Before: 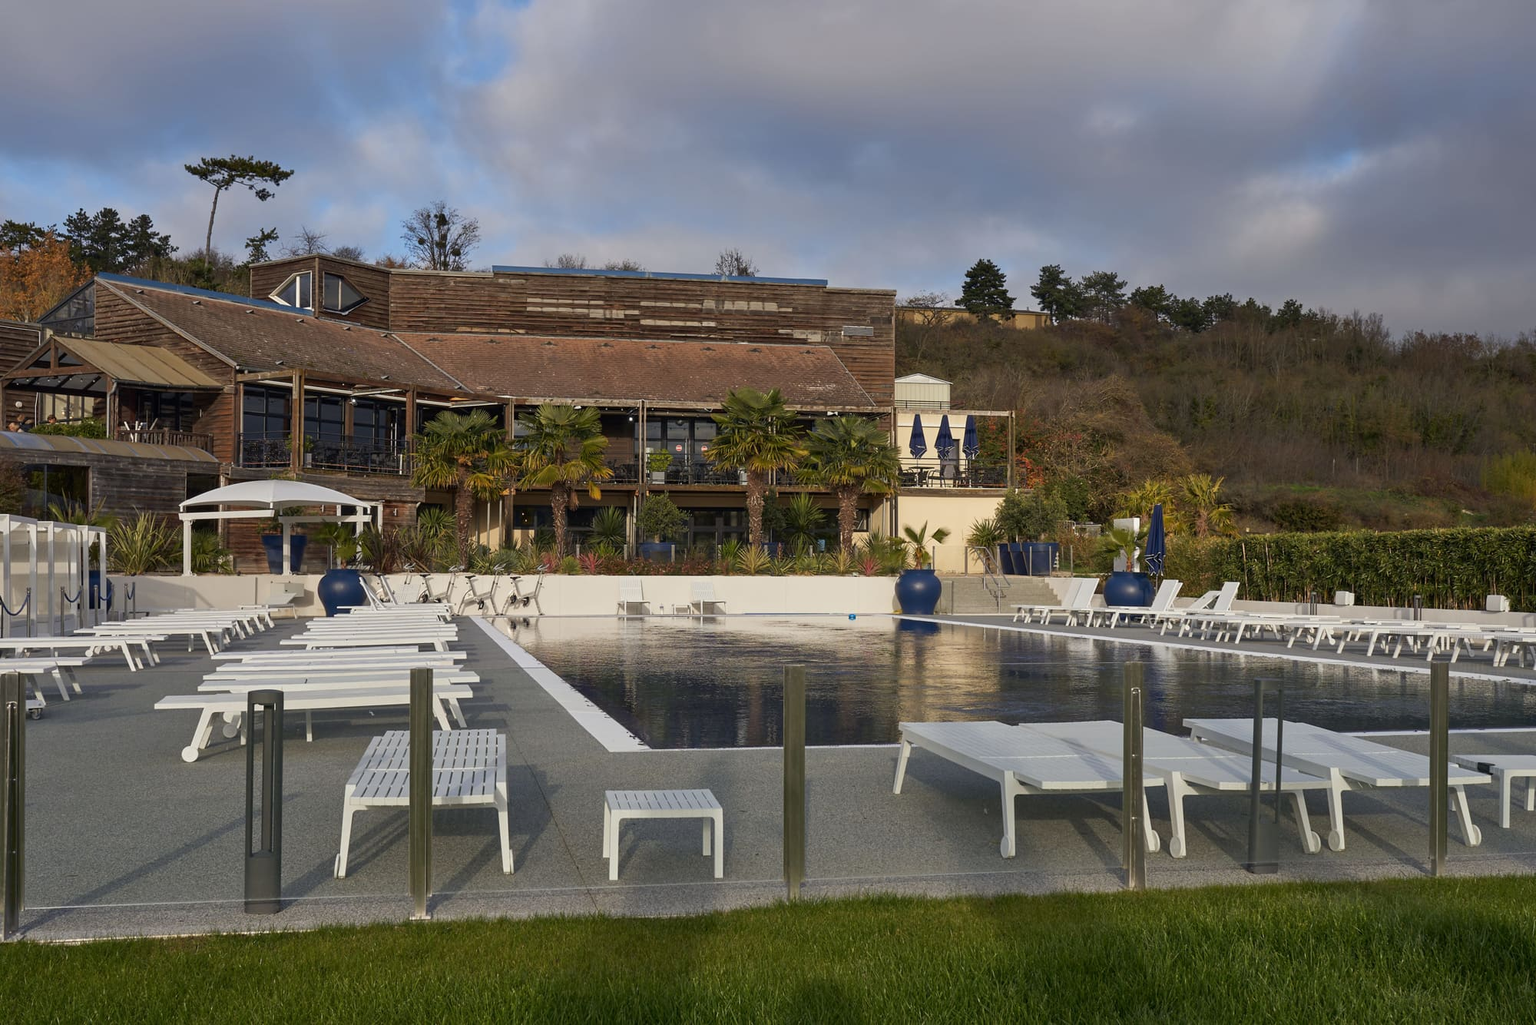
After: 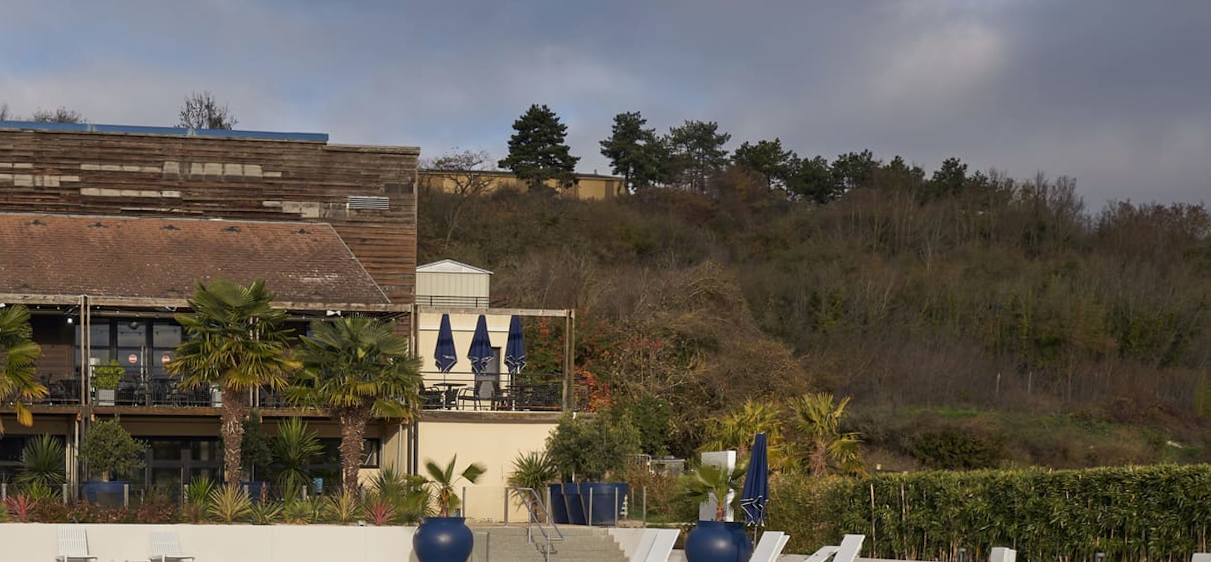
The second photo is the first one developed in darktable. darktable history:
rotate and perspective: rotation 0.074°, lens shift (vertical) 0.096, lens shift (horizontal) -0.041, crop left 0.043, crop right 0.952, crop top 0.024, crop bottom 0.979
contrast brightness saturation: saturation -0.04
crop: left 36.005%, top 18.293%, right 0.31%, bottom 38.444%
